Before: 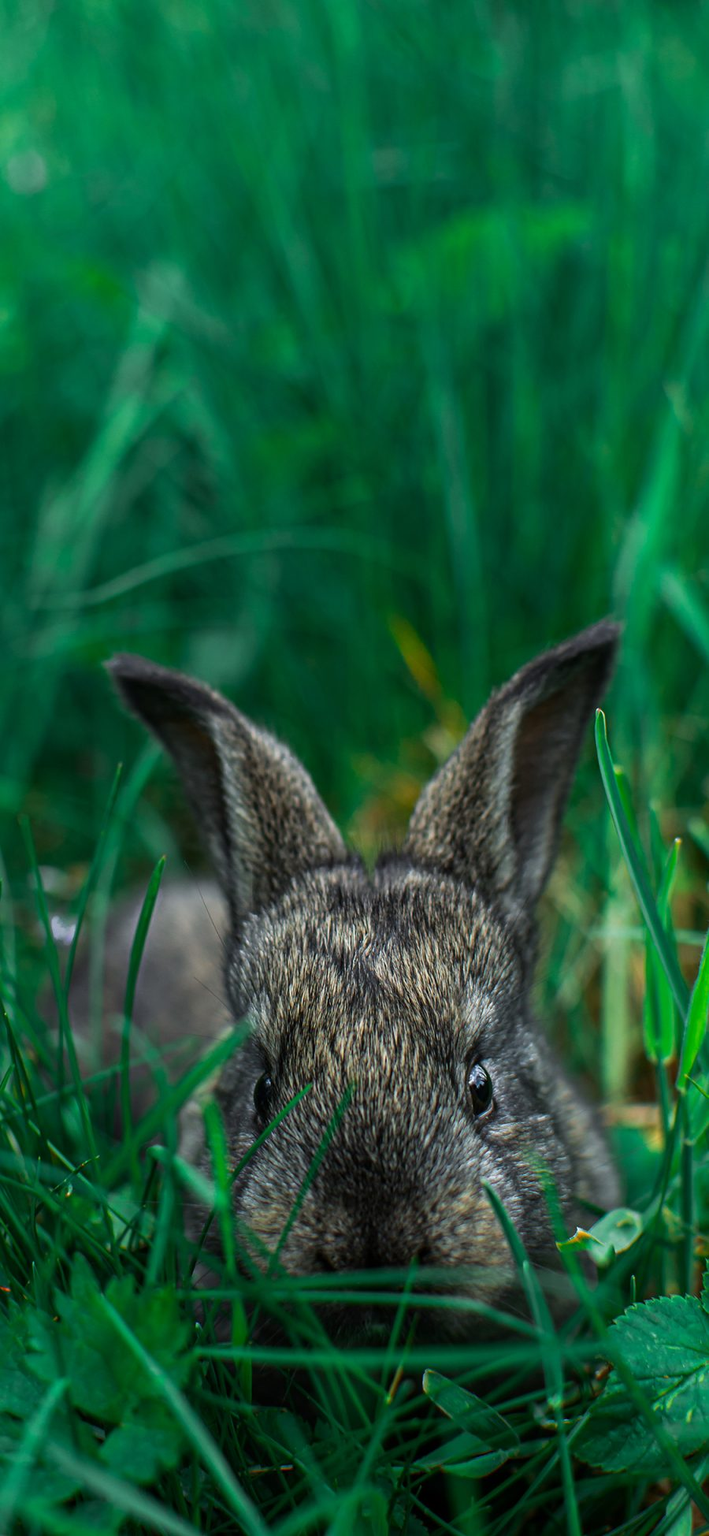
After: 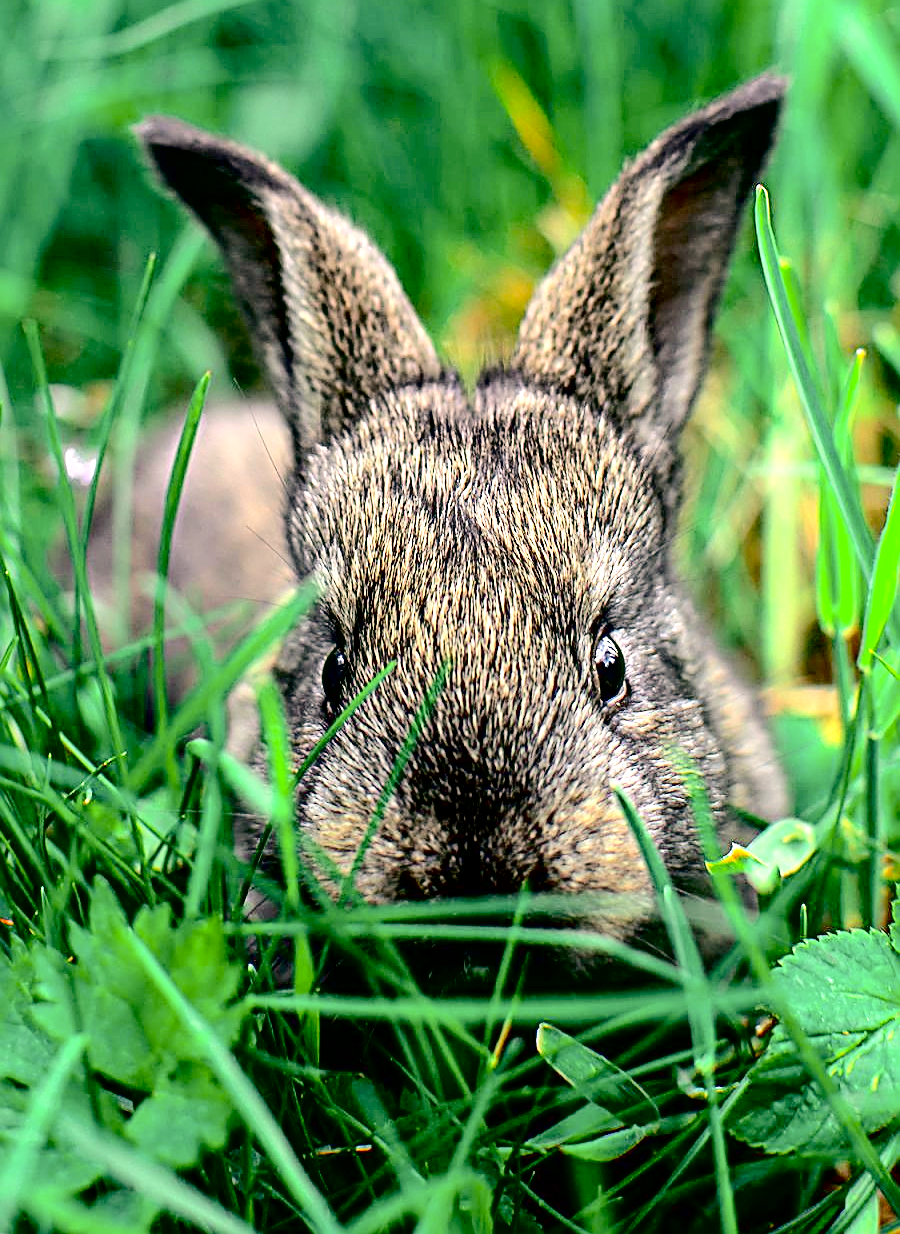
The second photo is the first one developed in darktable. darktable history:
crop and rotate: top 36.652%
color correction: highlights a* 11.61, highlights b* 11.42
tone curve: curves: ch0 [(0, 0) (0.003, 0.014) (0.011, 0.017) (0.025, 0.023) (0.044, 0.035) (0.069, 0.04) (0.1, 0.062) (0.136, 0.099) (0.177, 0.152) (0.224, 0.214) (0.277, 0.291) (0.335, 0.383) (0.399, 0.487) (0.468, 0.581) (0.543, 0.662) (0.623, 0.738) (0.709, 0.802) (0.801, 0.871) (0.898, 0.936) (1, 1)], color space Lab, independent channels, preserve colors none
sharpen: amount 0.912
tone equalizer: on, module defaults
exposure: black level correction 0.009, exposure 1.414 EV, compensate exposure bias true, compensate highlight preservation false
contrast brightness saturation: contrast 0.046, brightness 0.061, saturation 0.014
